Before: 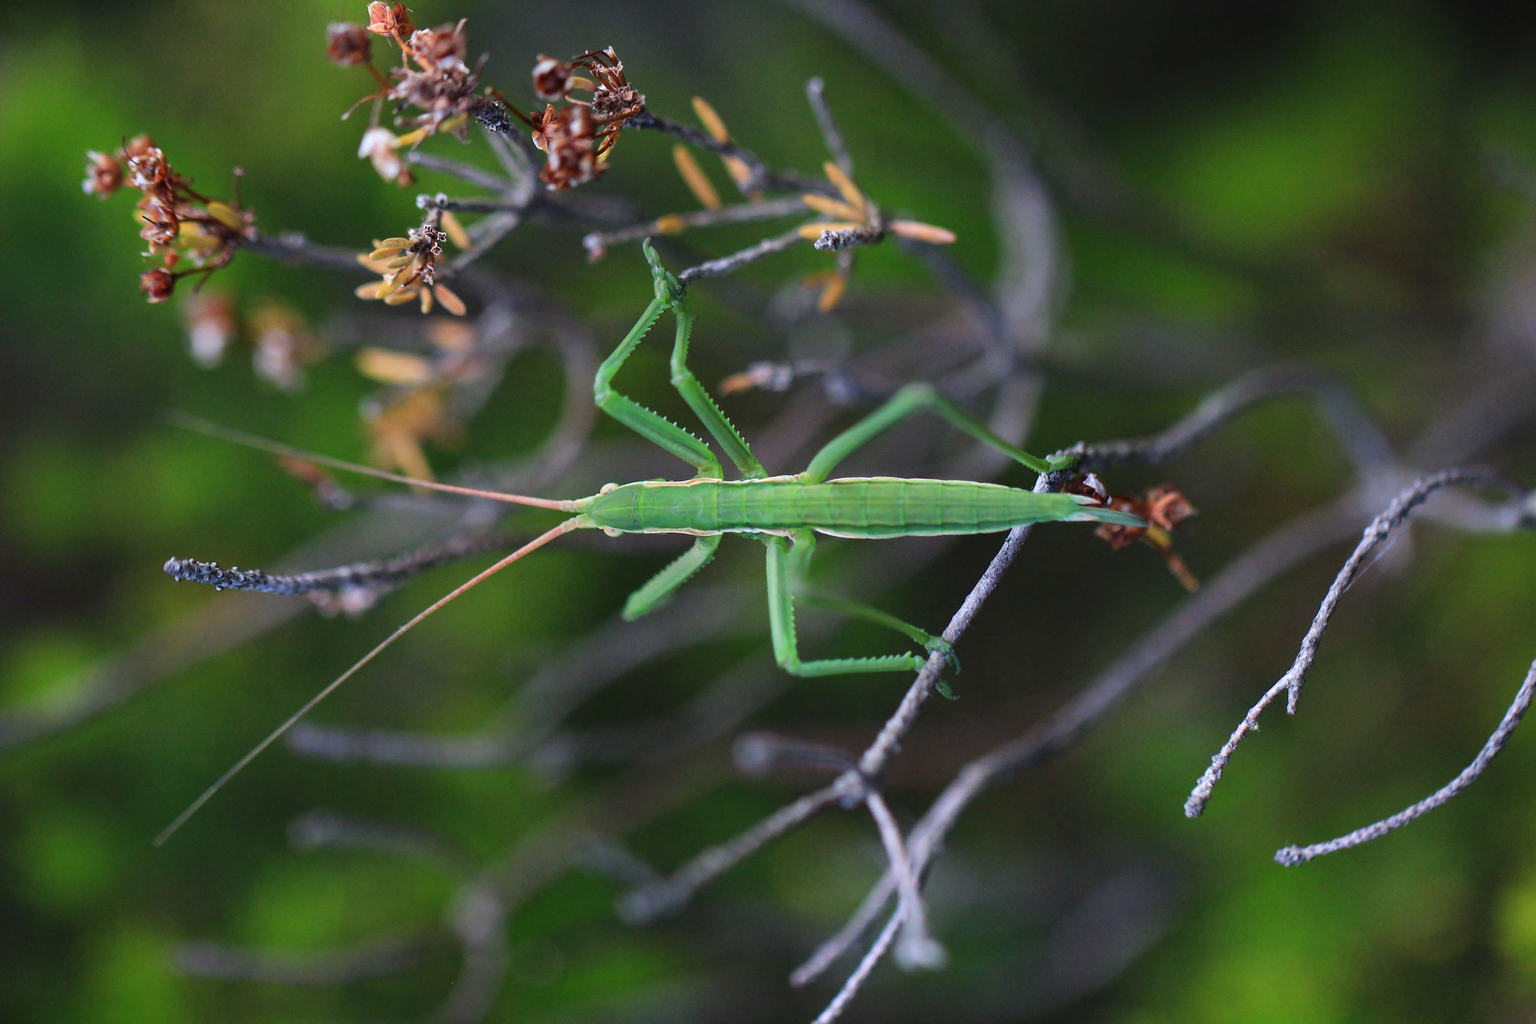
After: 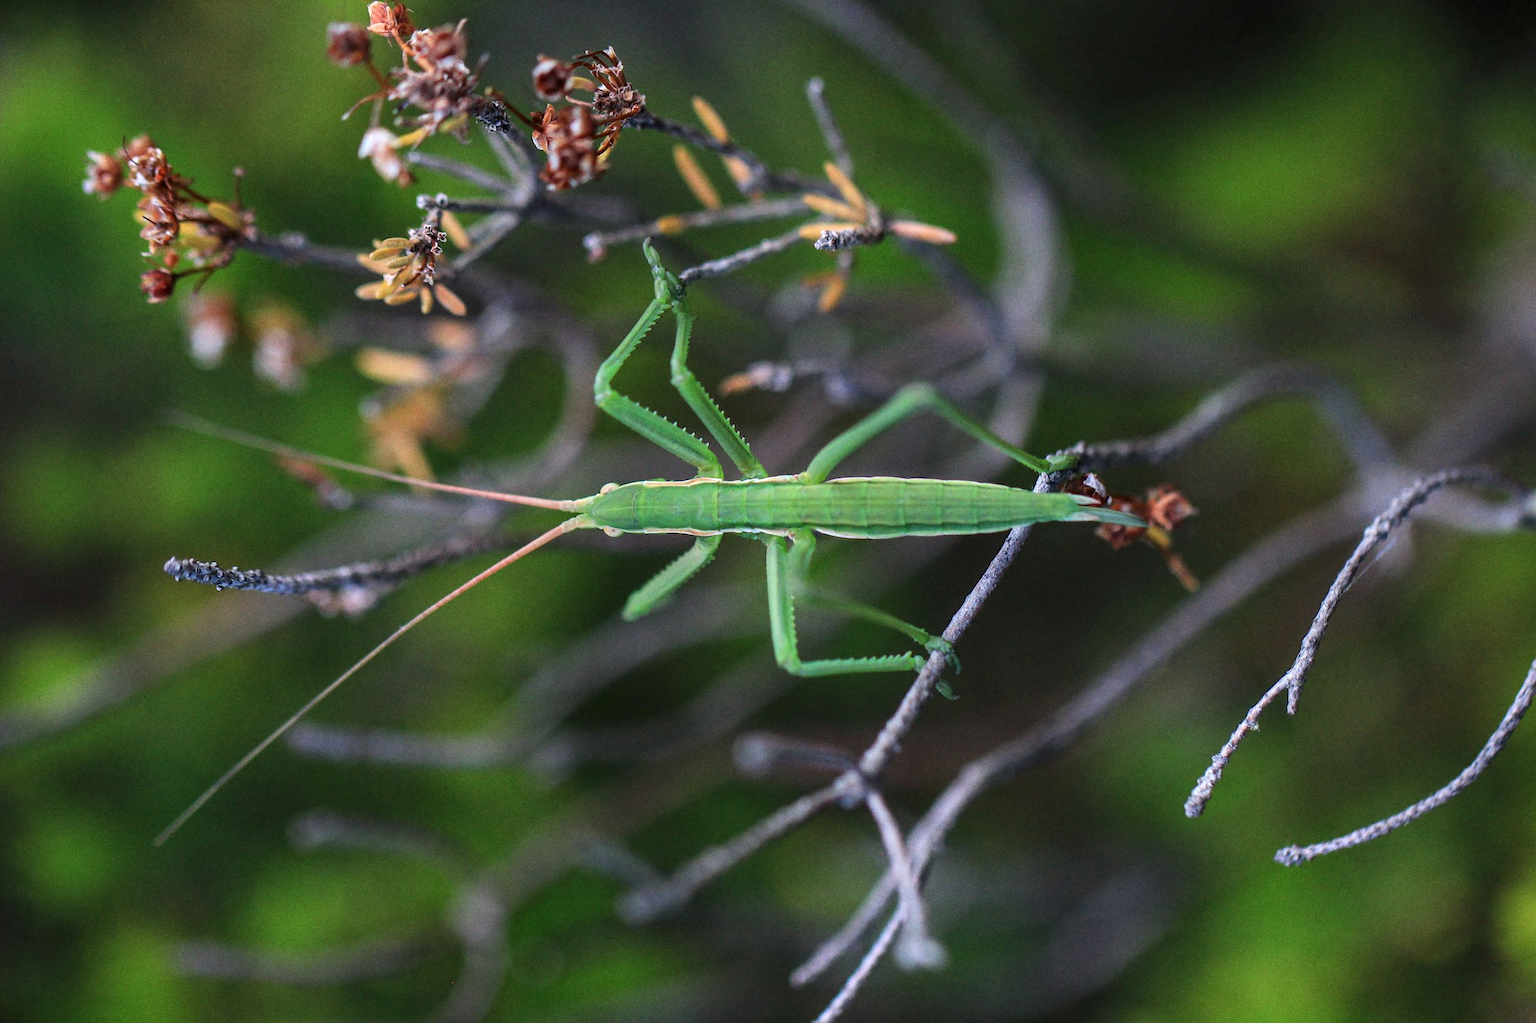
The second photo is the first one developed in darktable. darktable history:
local contrast: on, module defaults
color zones: curves: ch0 [(0, 0.5) (0.143, 0.5) (0.286, 0.5) (0.429, 0.5) (0.571, 0.5) (0.714, 0.476) (0.857, 0.5) (1, 0.5)]; ch2 [(0, 0.5) (0.143, 0.5) (0.286, 0.5) (0.429, 0.5) (0.571, 0.5) (0.714, 0.487) (0.857, 0.5) (1, 0.5)]
grain: coarseness 0.09 ISO
